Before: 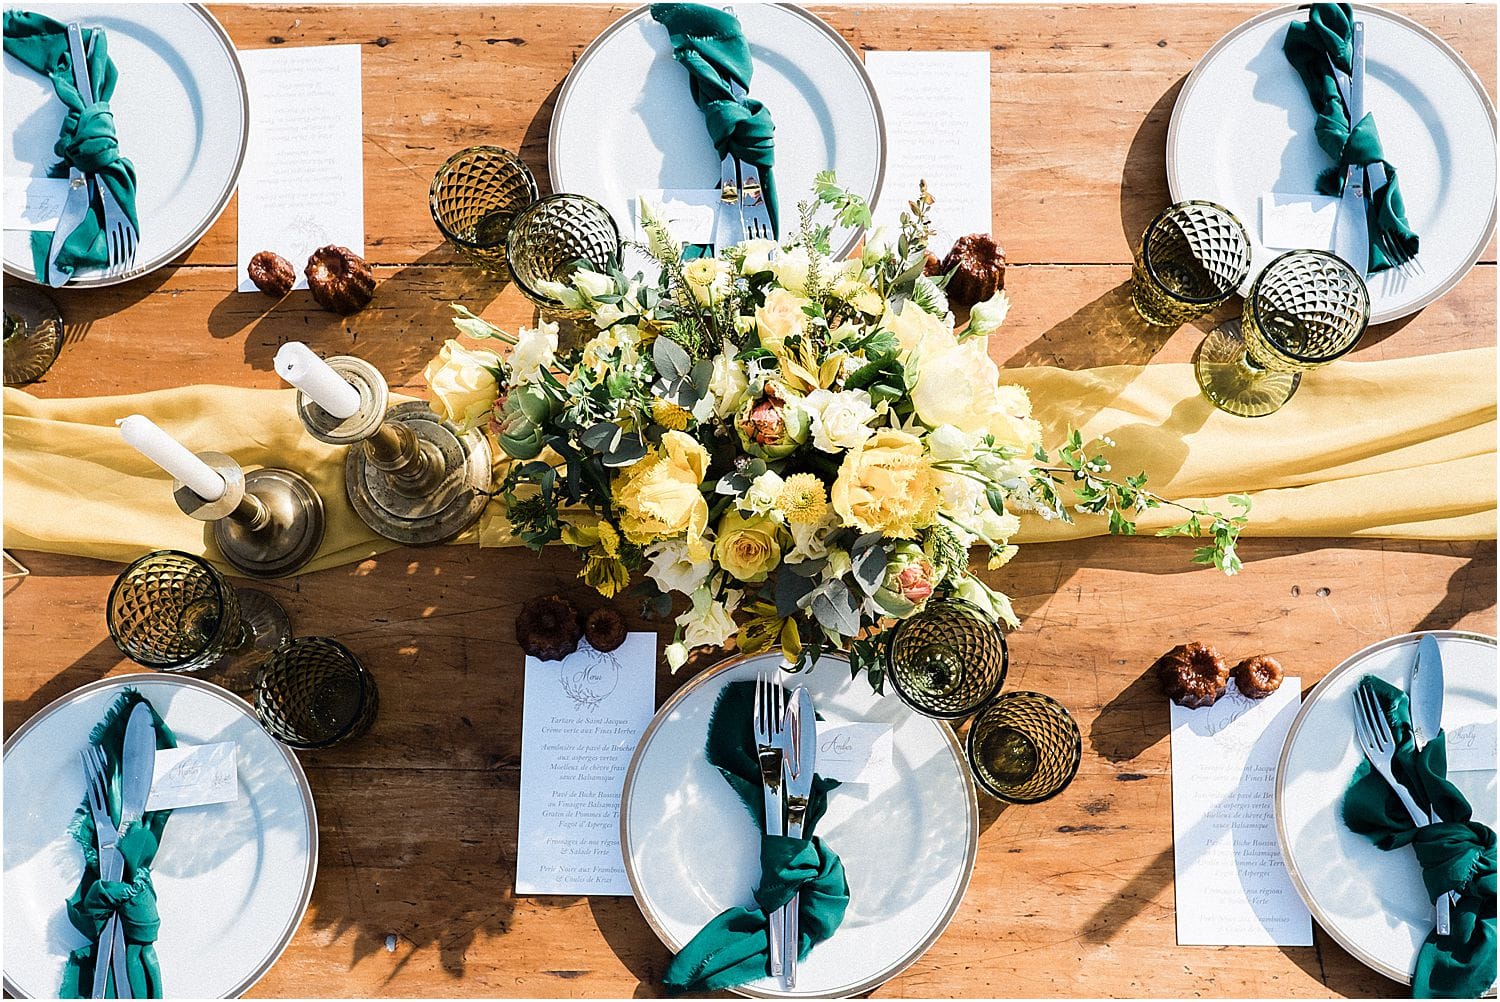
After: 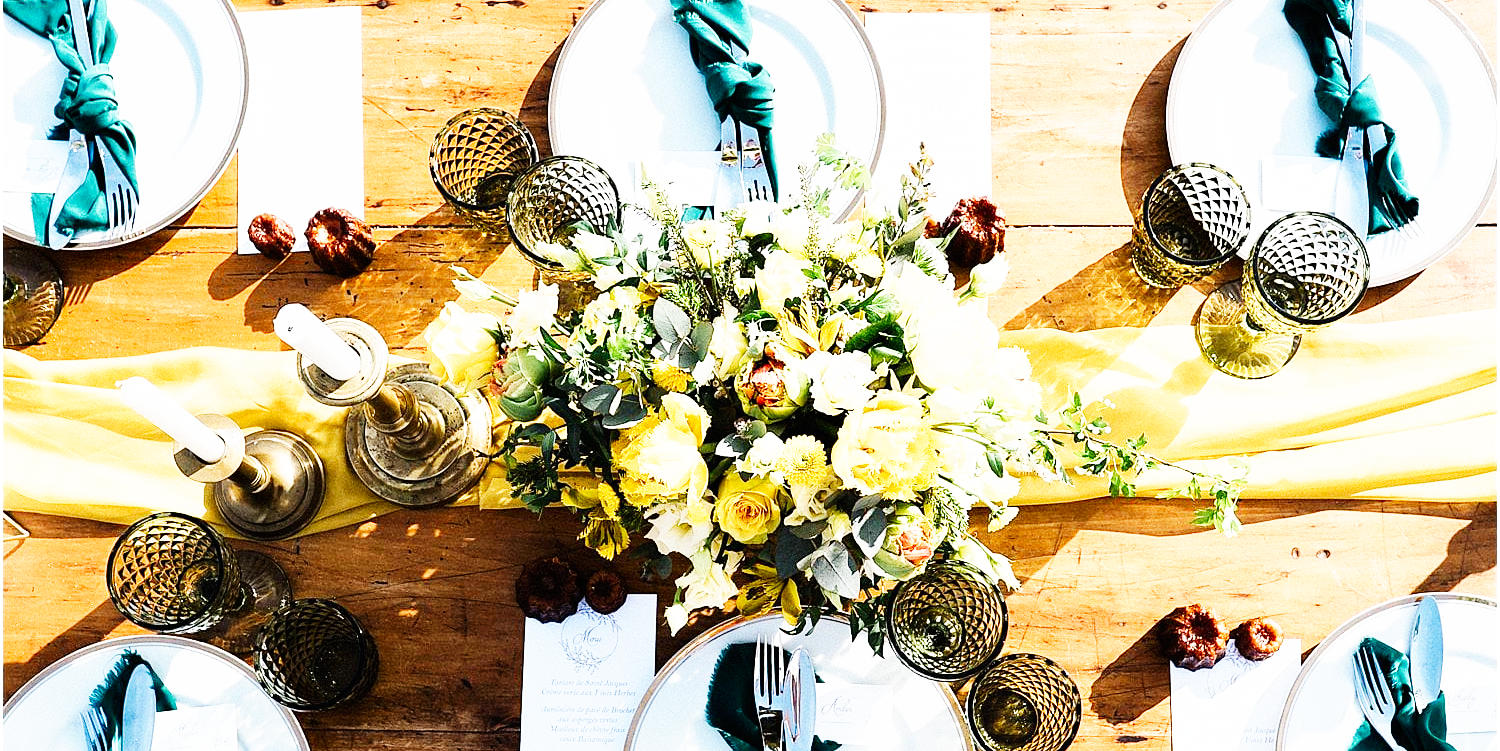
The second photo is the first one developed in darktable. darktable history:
crop: top 3.857%, bottom 21.132%
base curve: curves: ch0 [(0, 0) (0.007, 0.004) (0.027, 0.03) (0.046, 0.07) (0.207, 0.54) (0.442, 0.872) (0.673, 0.972) (1, 1)], preserve colors none
color zones: curves: ch1 [(0, 0.525) (0.143, 0.556) (0.286, 0.52) (0.429, 0.5) (0.571, 0.5) (0.714, 0.5) (0.857, 0.503) (1, 0.525)]
